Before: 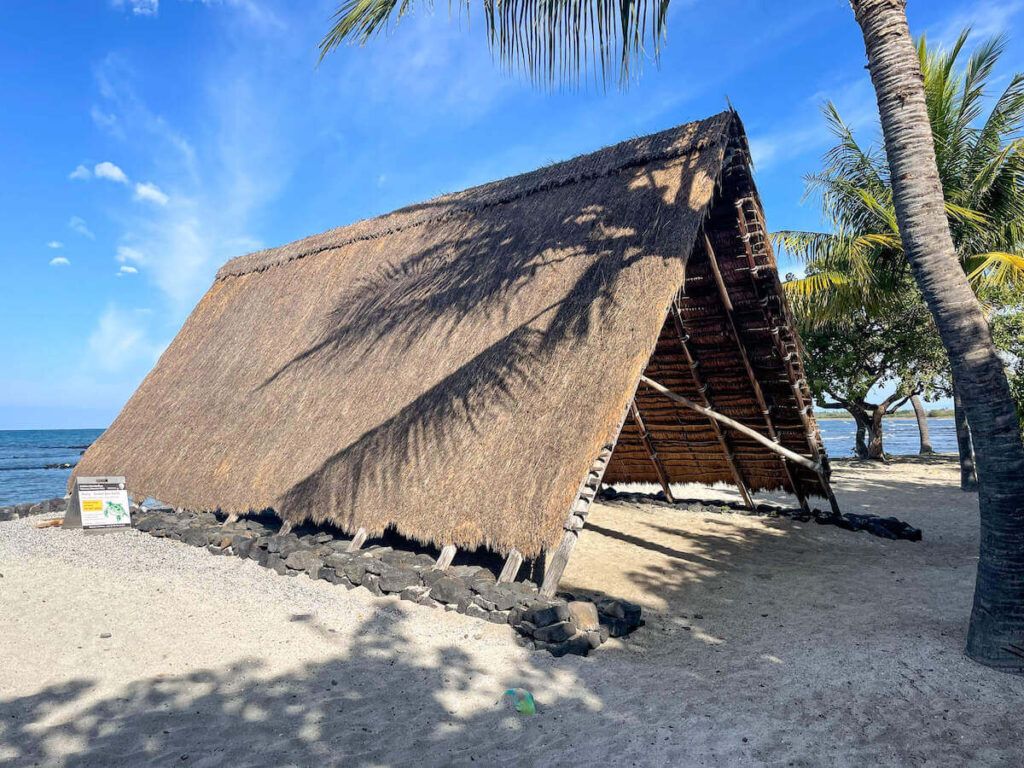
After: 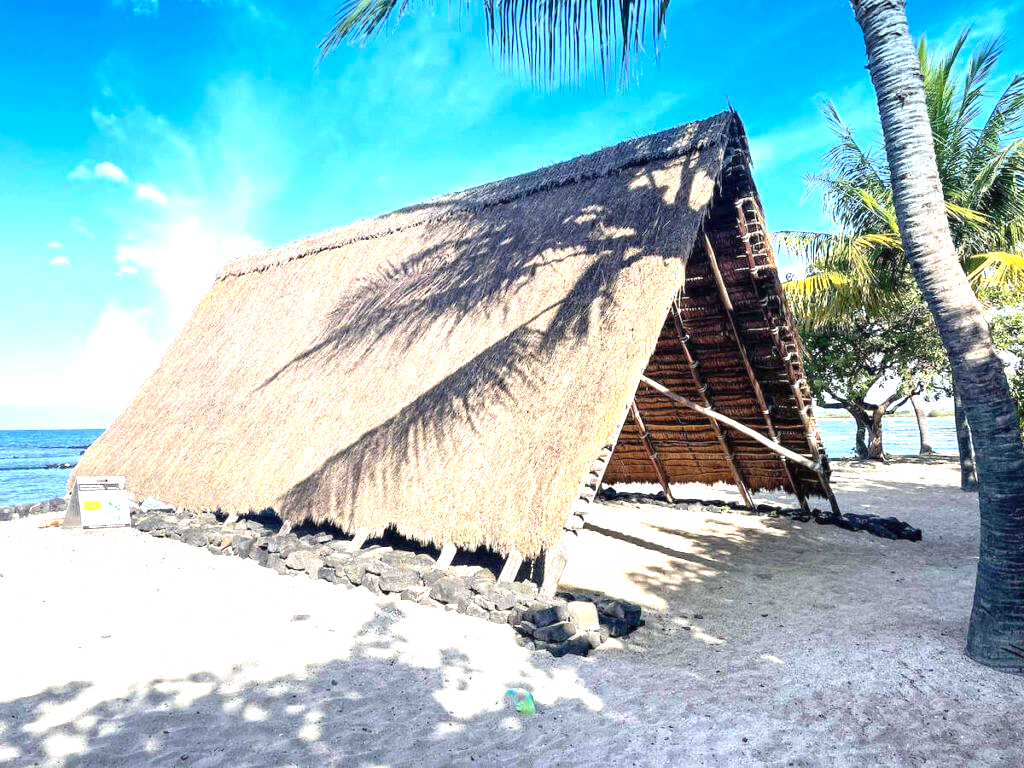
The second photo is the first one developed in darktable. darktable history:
graduated density: density 2.02 EV, hardness 44%, rotation 0.374°, offset 8.21, hue 208.8°, saturation 97%
exposure: black level correction 0, exposure 1.45 EV, compensate exposure bias true, compensate highlight preservation false
